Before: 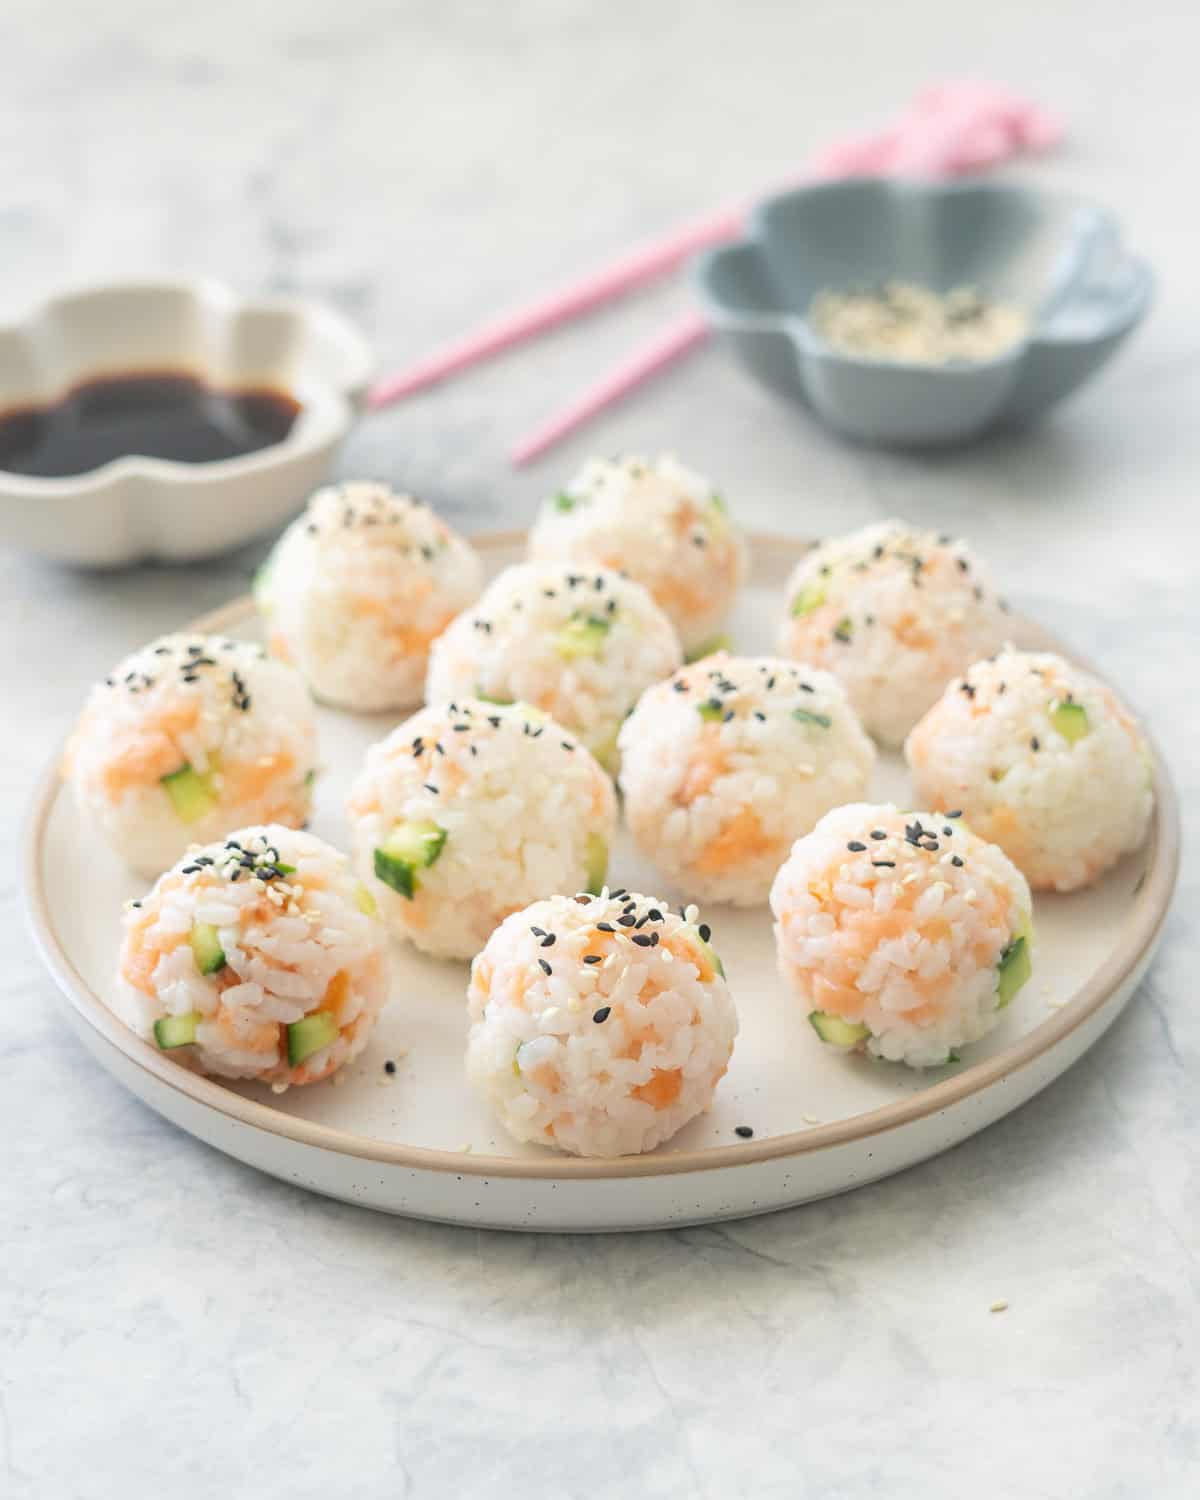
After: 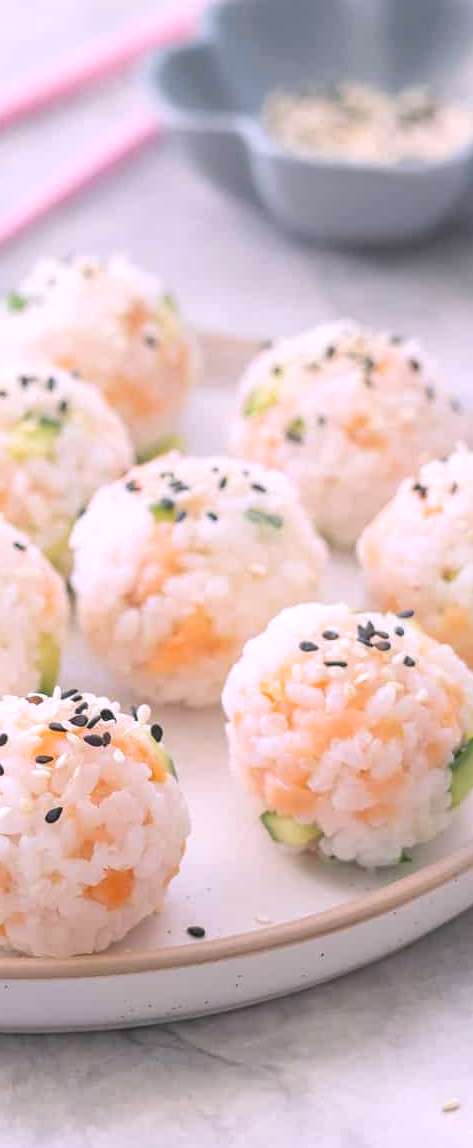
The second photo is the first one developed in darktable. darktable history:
crop: left 45.721%, top 13.393%, right 14.118%, bottom 10.01%
white balance: red 1.066, blue 1.119
